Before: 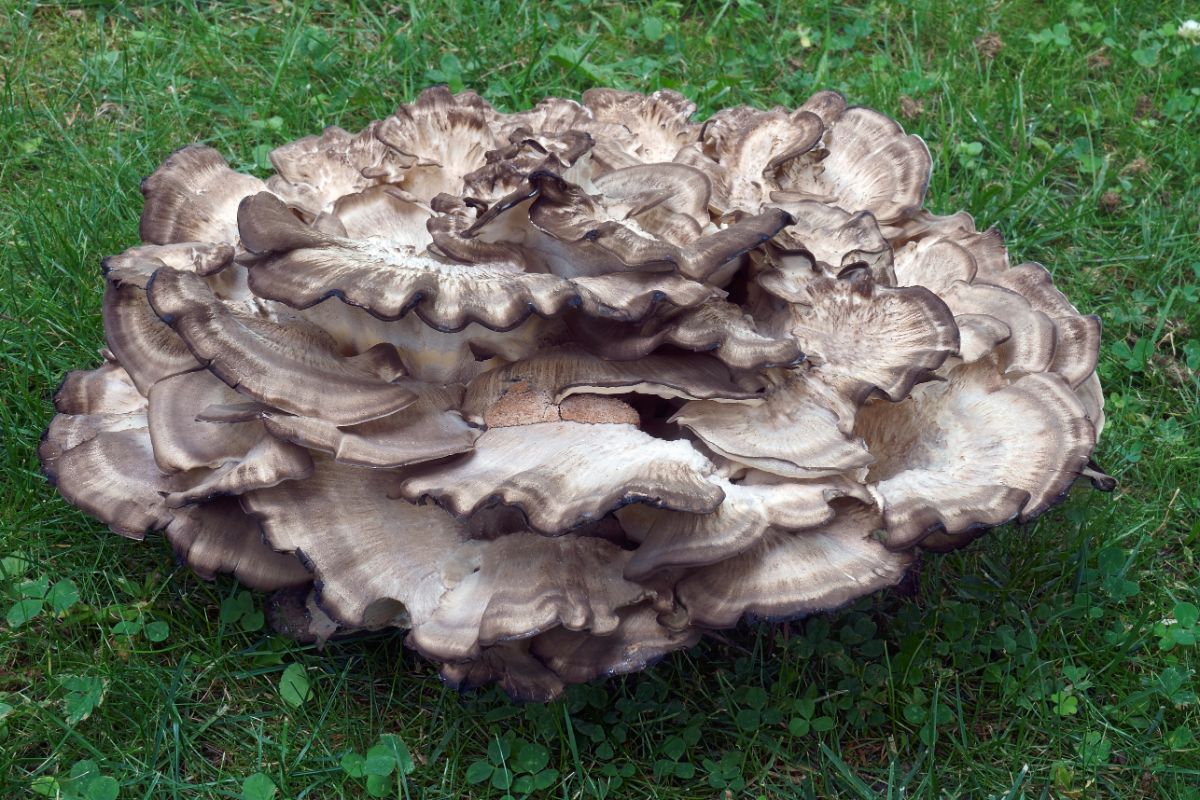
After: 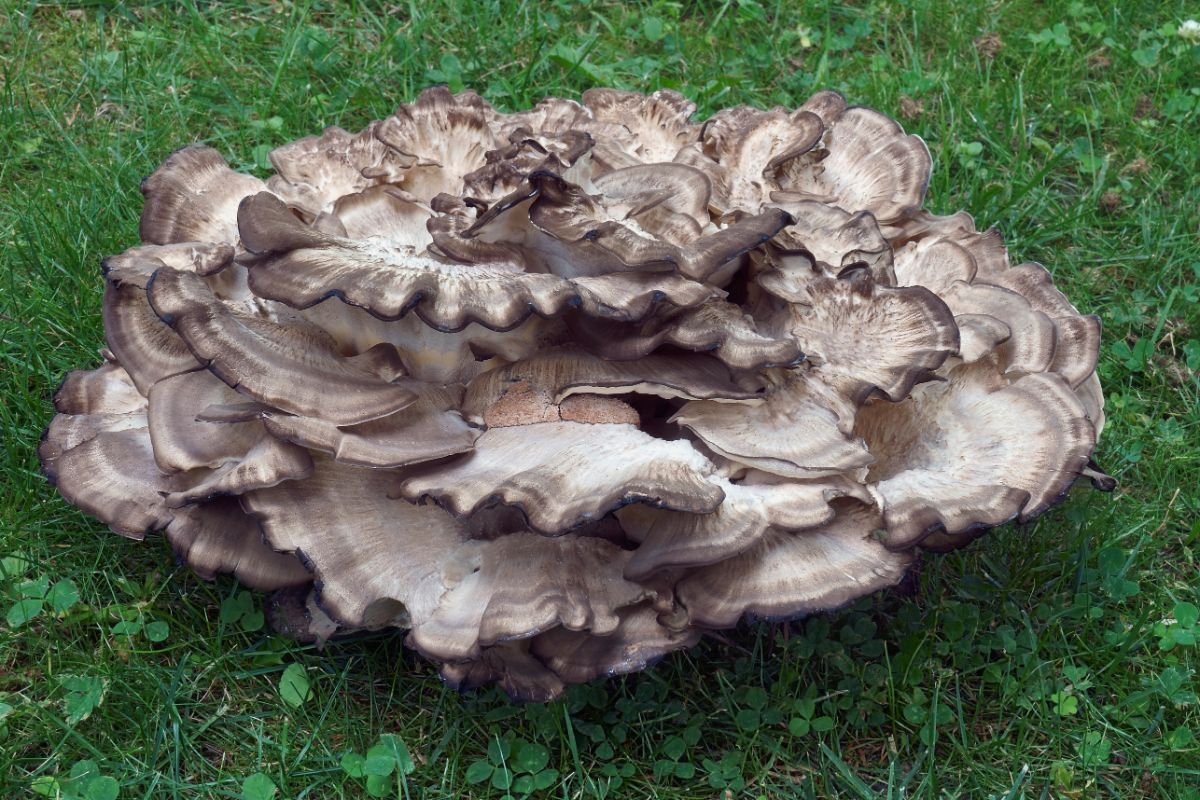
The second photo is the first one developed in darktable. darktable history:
shadows and highlights: white point adjustment -3.46, highlights -63.7, soften with gaussian
